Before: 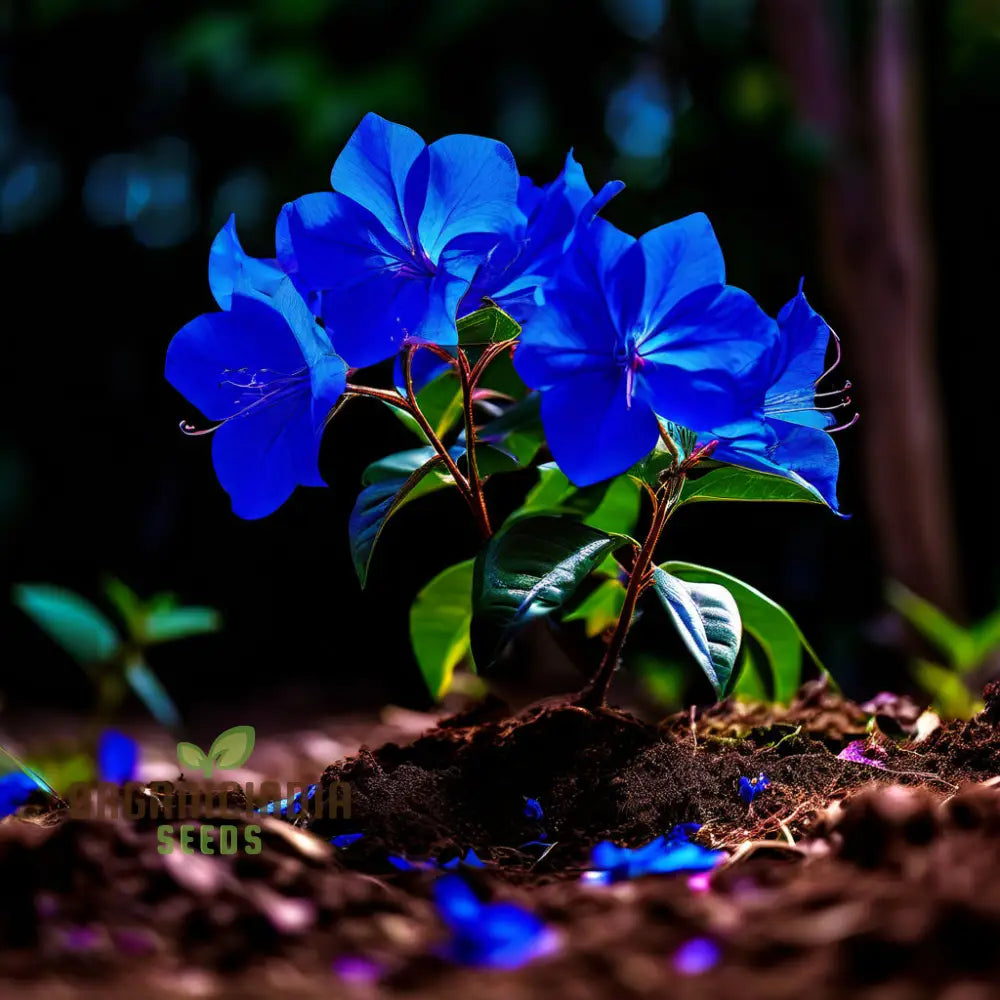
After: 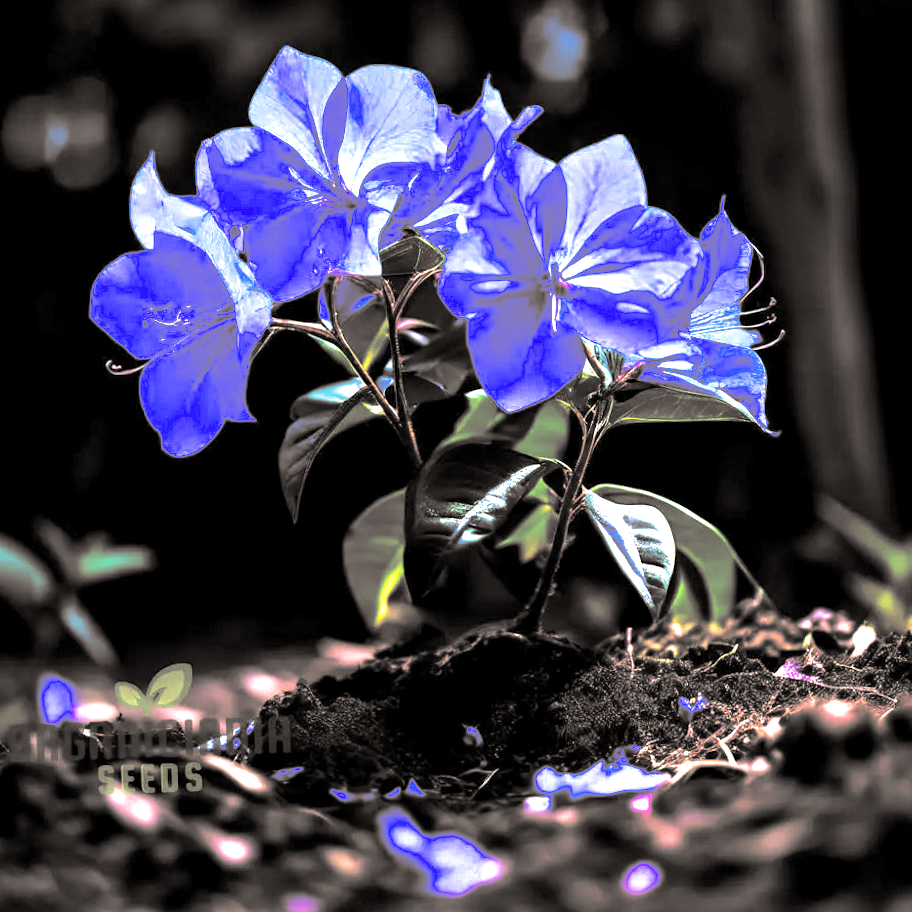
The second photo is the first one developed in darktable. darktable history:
exposure: black level correction 0.001, exposure 1.129 EV, compensate exposure bias true, compensate highlight preservation false
crop and rotate: angle 1.96°, left 5.673%, top 5.673%
split-toning: shadows › hue 26°, shadows › saturation 0.09, highlights › hue 40°, highlights › saturation 0.18, balance -63, compress 0%
